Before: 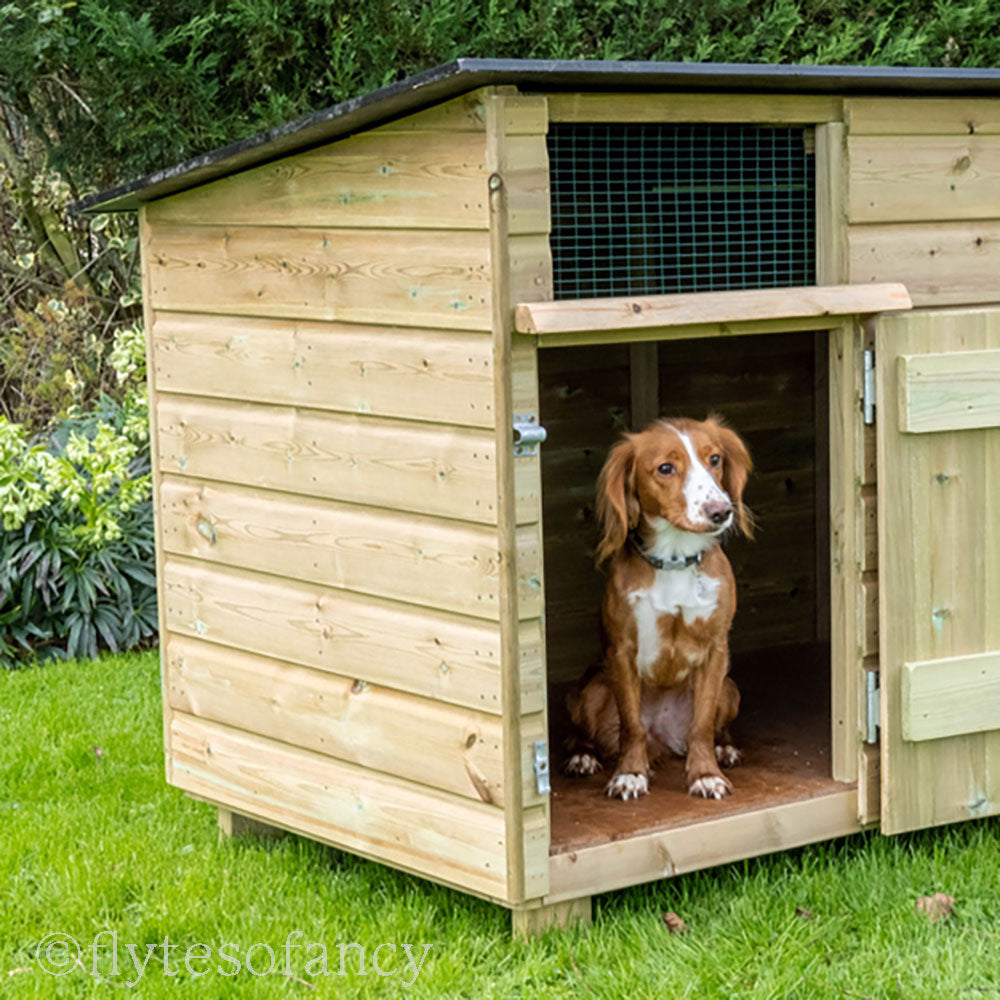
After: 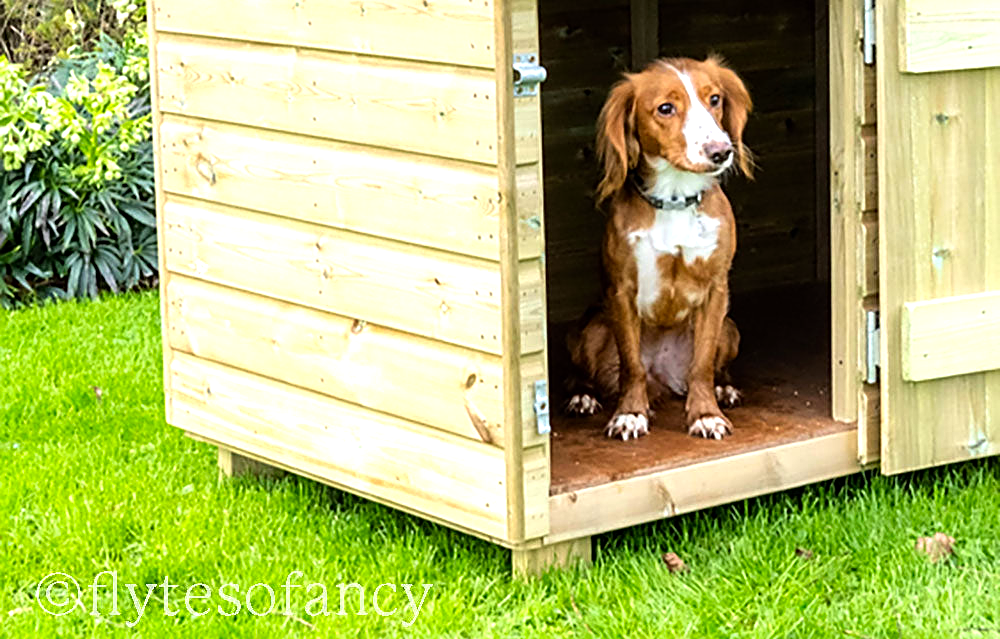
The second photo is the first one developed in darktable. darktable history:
exposure: compensate highlight preservation false
sharpen: amount 0.552
crop and rotate: top 36.07%
tone equalizer: -8 EV -0.775 EV, -7 EV -0.679 EV, -6 EV -0.596 EV, -5 EV -0.416 EV, -3 EV 0.4 EV, -2 EV 0.6 EV, -1 EV 0.693 EV, +0 EV 0.754 EV, mask exposure compensation -0.502 EV
contrast brightness saturation: saturation 0.18
